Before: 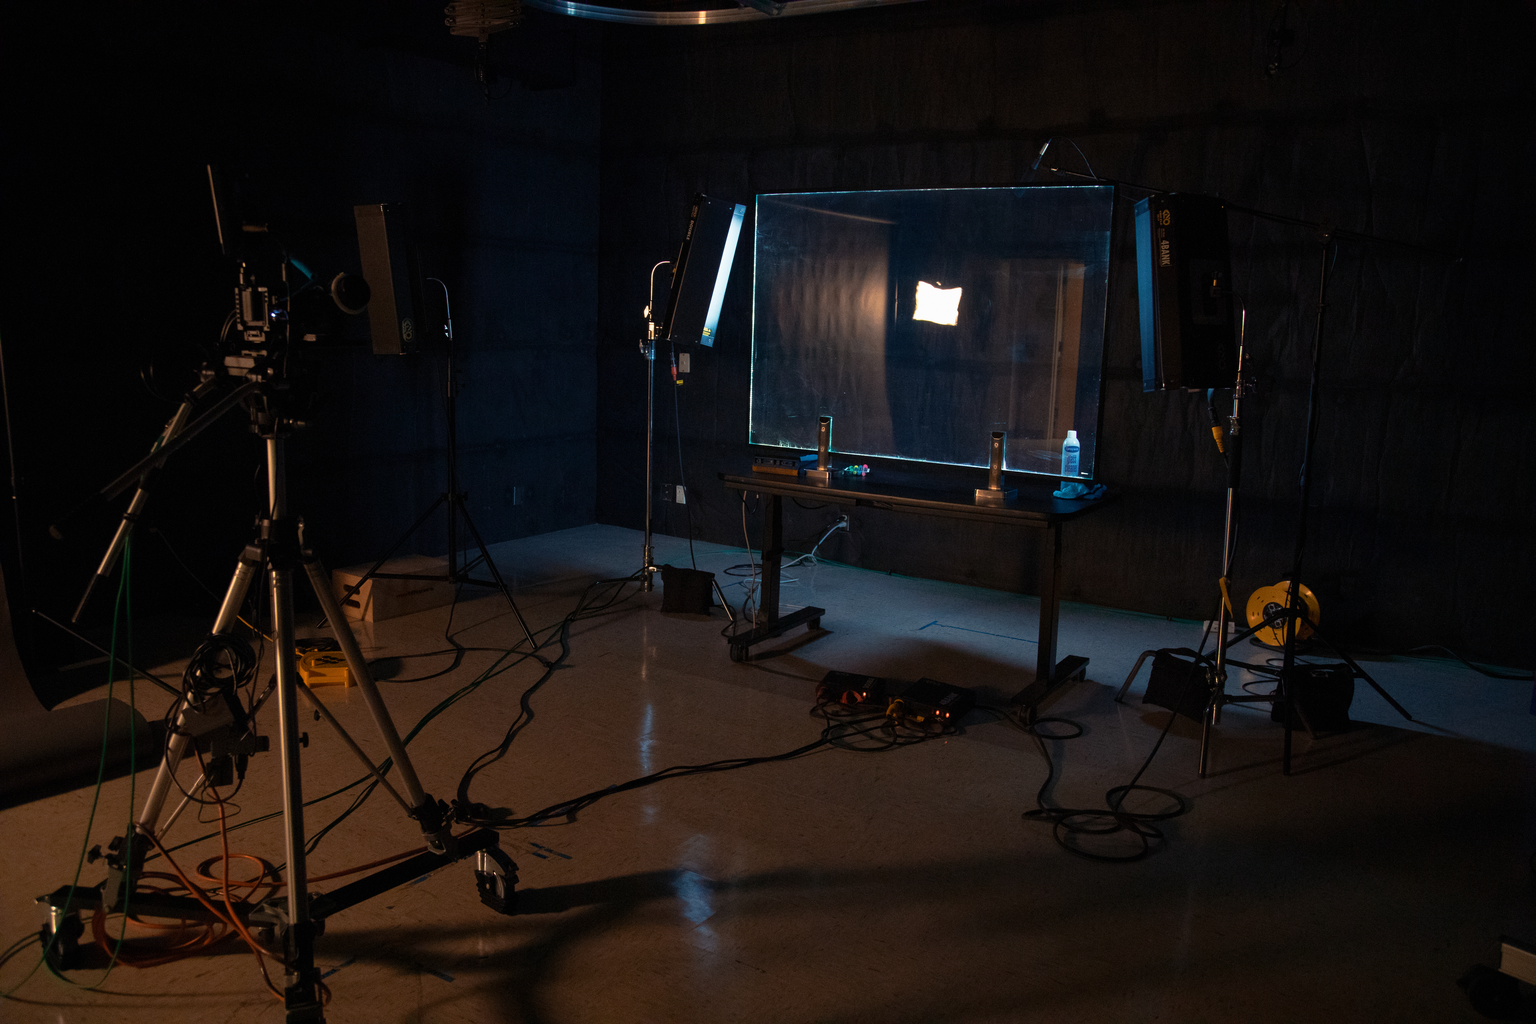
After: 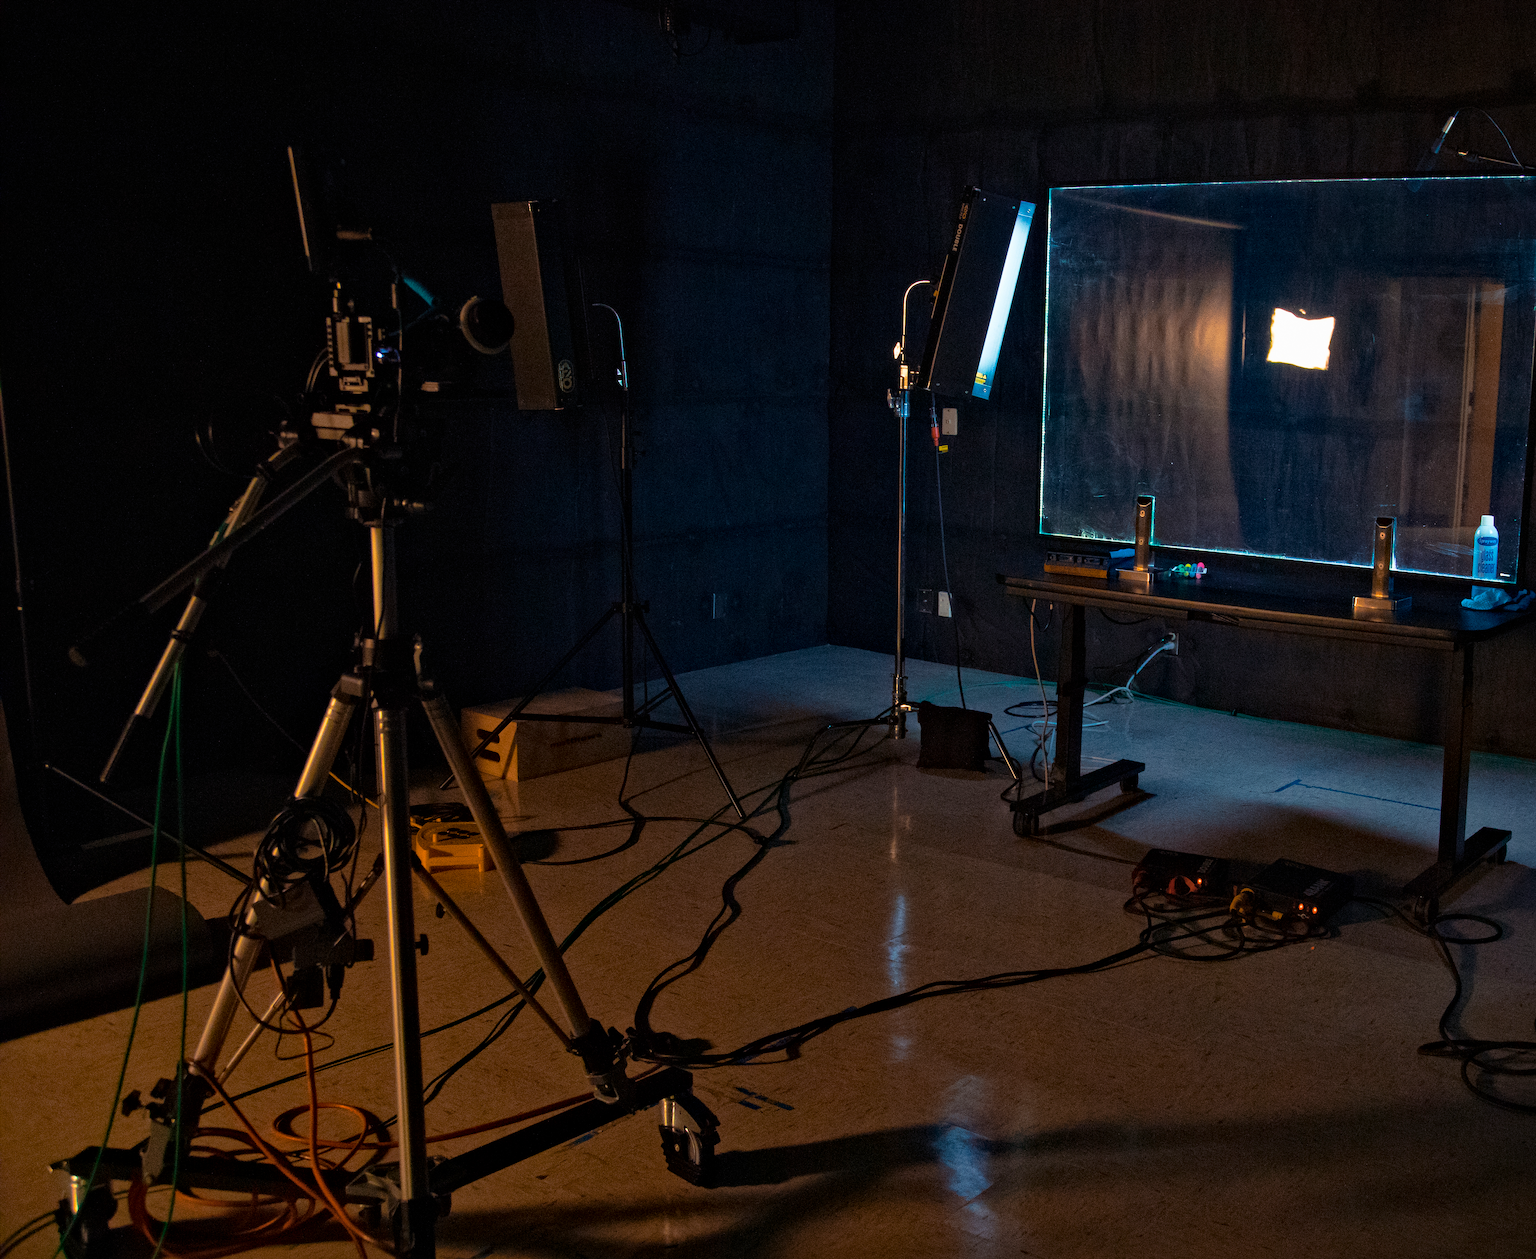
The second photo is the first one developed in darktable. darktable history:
color balance rgb: perceptual saturation grading › global saturation 30.184%, global vibrance 20%
color correction: highlights b* 0.051
crop: top 5.79%, right 27.907%, bottom 5.567%
local contrast: mode bilateral grid, contrast 21, coarseness 50, detail 149%, midtone range 0.2
